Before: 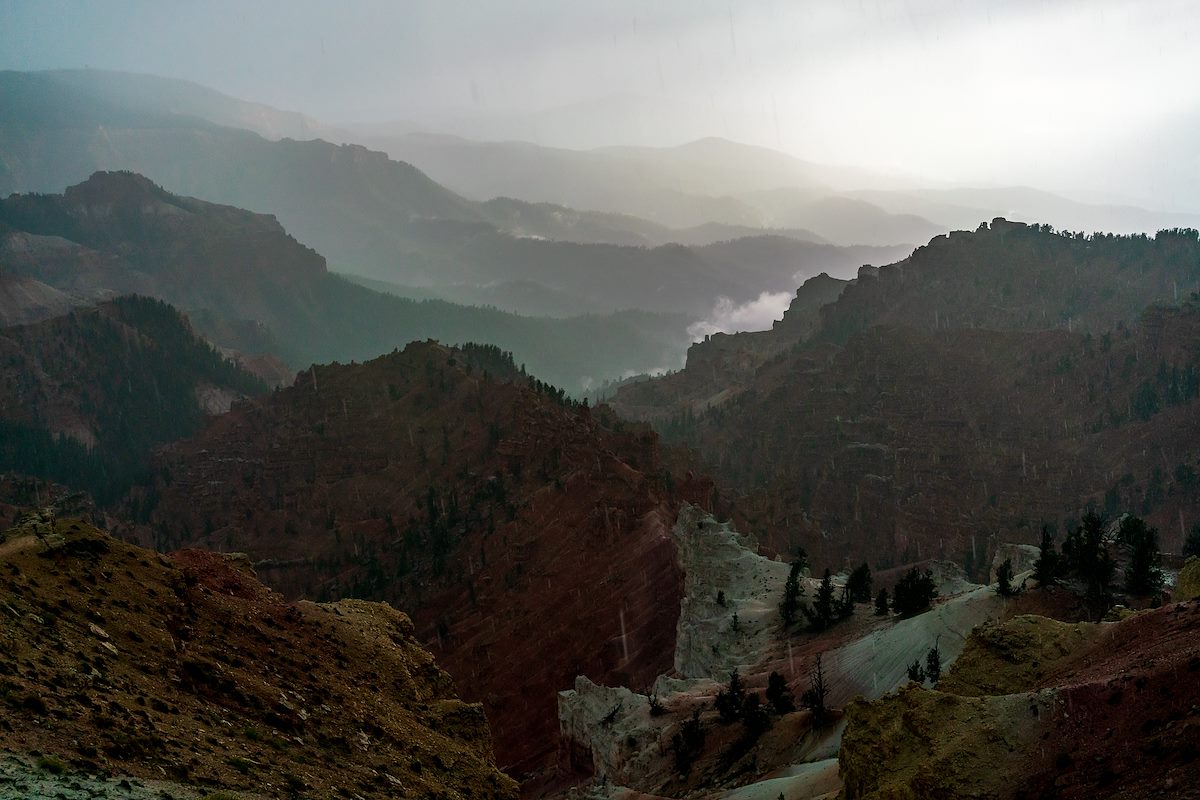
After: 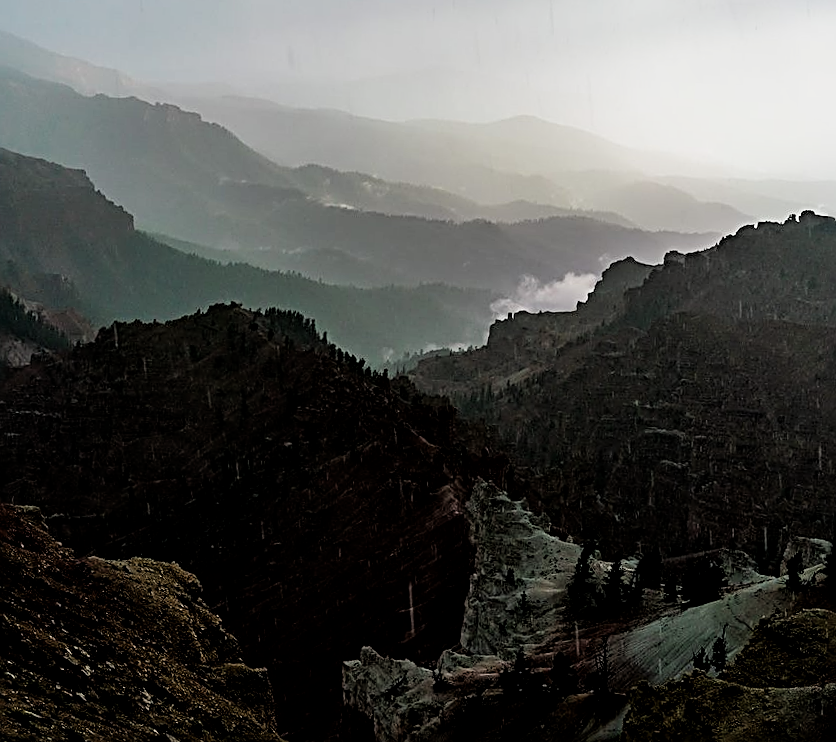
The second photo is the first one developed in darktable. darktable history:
local contrast: mode bilateral grid, contrast 20, coarseness 49, detail 119%, midtone range 0.2
filmic rgb: black relative exposure -5.14 EV, white relative exposure 3.21 EV, hardness 3.45, contrast 1.188, highlights saturation mix -29.54%, iterations of high-quality reconstruction 0
crop and rotate: angle -2.99°, left 14.163%, top 0.038%, right 10.734%, bottom 0.03%
sharpen: radius 3.028, amount 0.755
